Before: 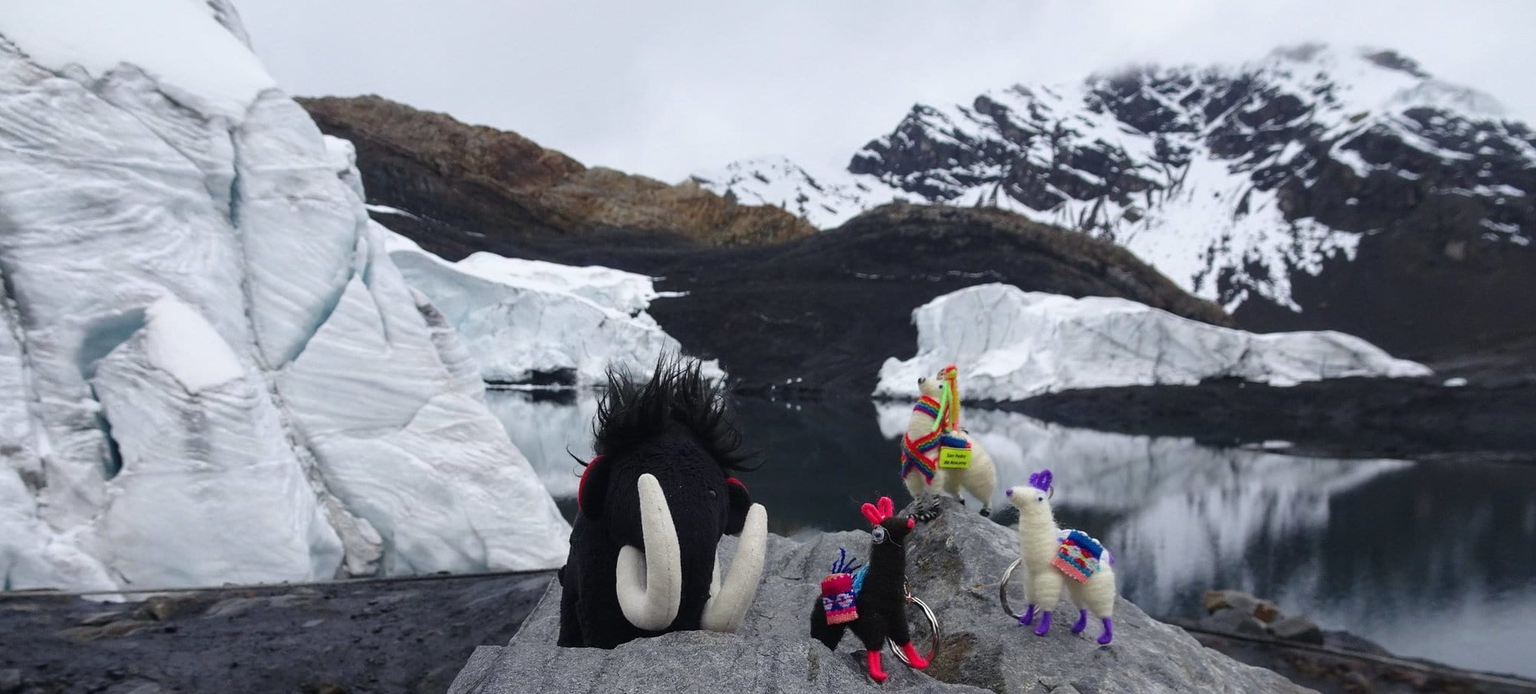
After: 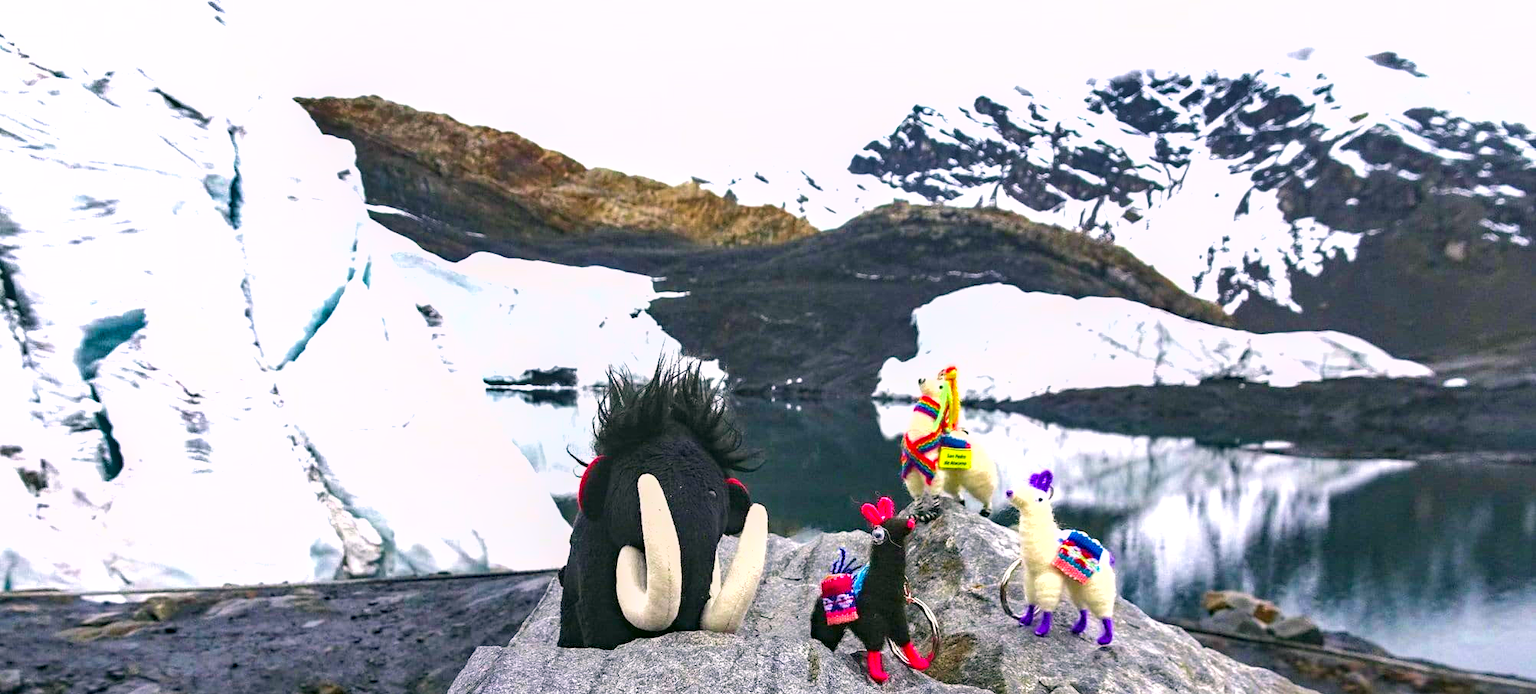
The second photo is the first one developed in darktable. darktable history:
shadows and highlights: low approximation 0.01, soften with gaussian
exposure: black level correction 0, exposure 1.478 EV, compensate exposure bias true, compensate highlight preservation false
haze removal: compatibility mode true, adaptive false
local contrast: on, module defaults
color correction: highlights a* 4.62, highlights b* 4.98, shadows a* -6.84, shadows b* 5
velvia: on, module defaults
color balance rgb: shadows lift › luminance -9.155%, perceptual saturation grading › global saturation 31.27%
